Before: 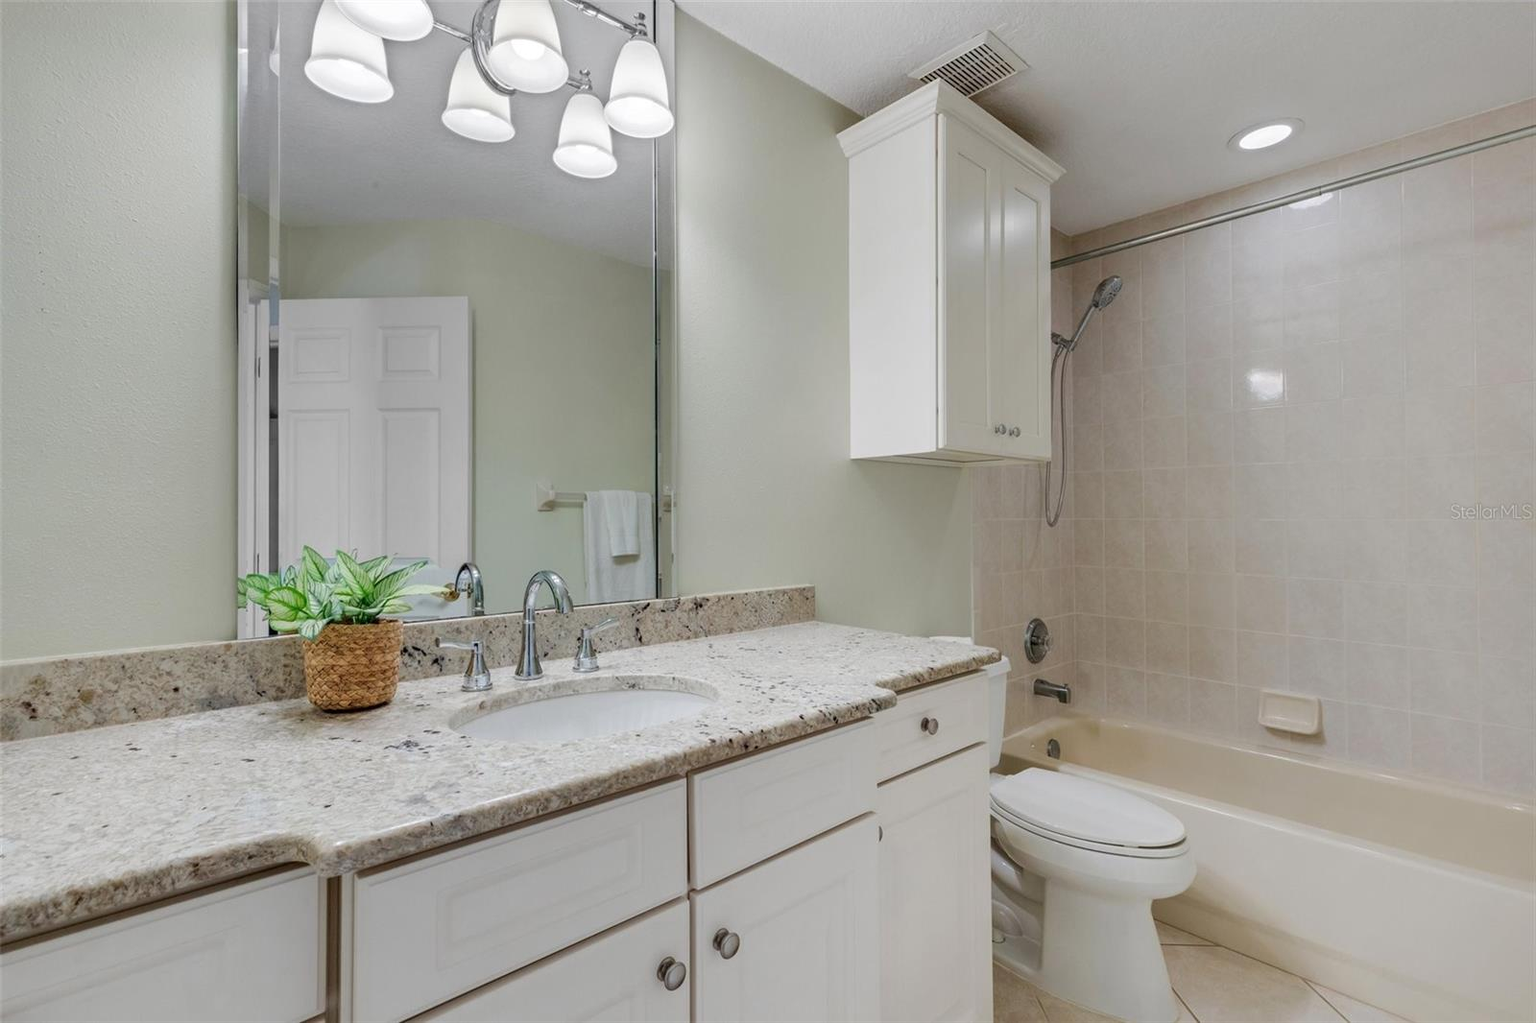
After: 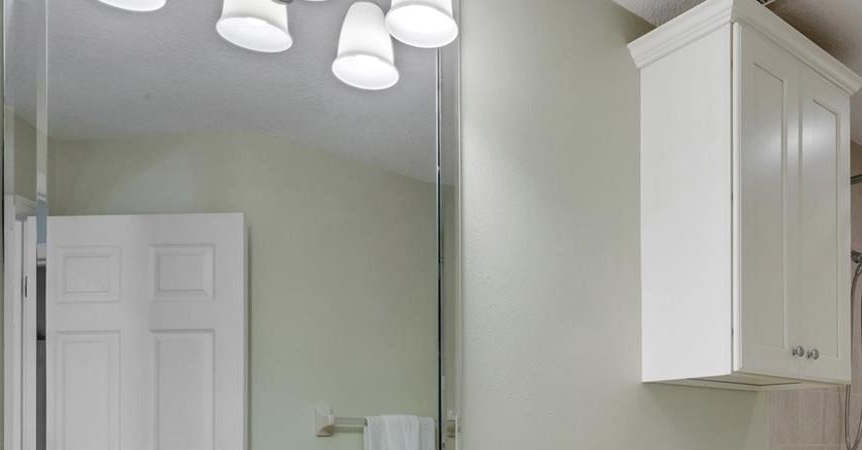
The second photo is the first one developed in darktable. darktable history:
crop: left 15.306%, top 9.065%, right 30.789%, bottom 48.638%
local contrast: mode bilateral grid, contrast 20, coarseness 50, detail 120%, midtone range 0.2
